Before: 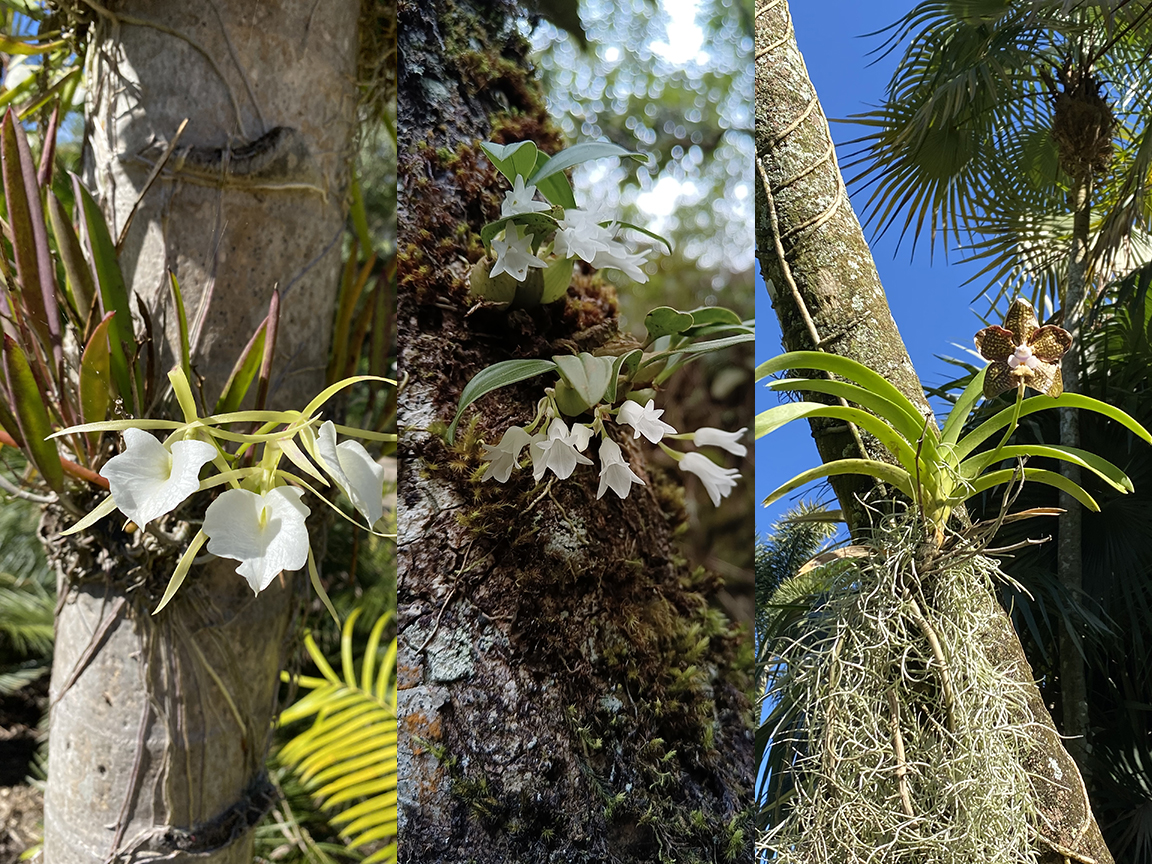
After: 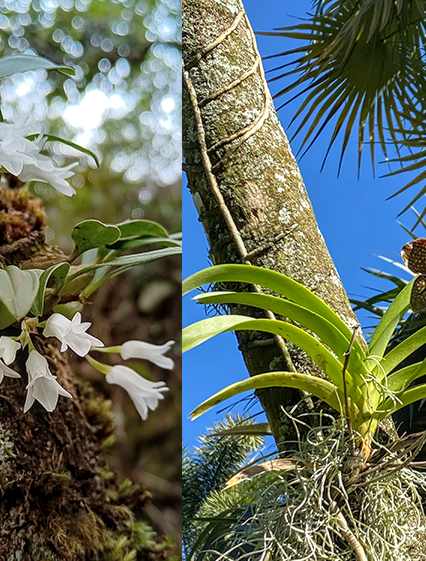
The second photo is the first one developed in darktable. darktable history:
local contrast: on, module defaults
crop and rotate: left 49.791%, top 10.094%, right 13.176%, bottom 24.871%
